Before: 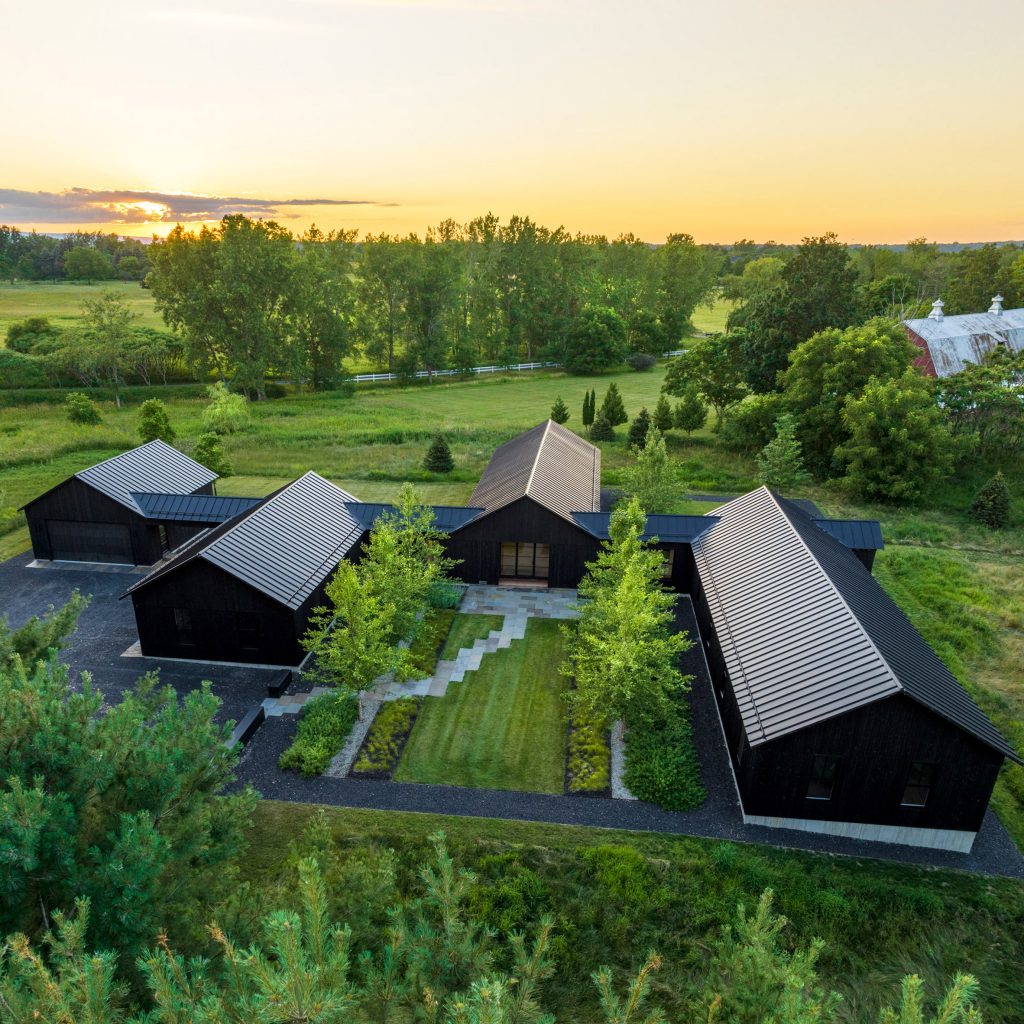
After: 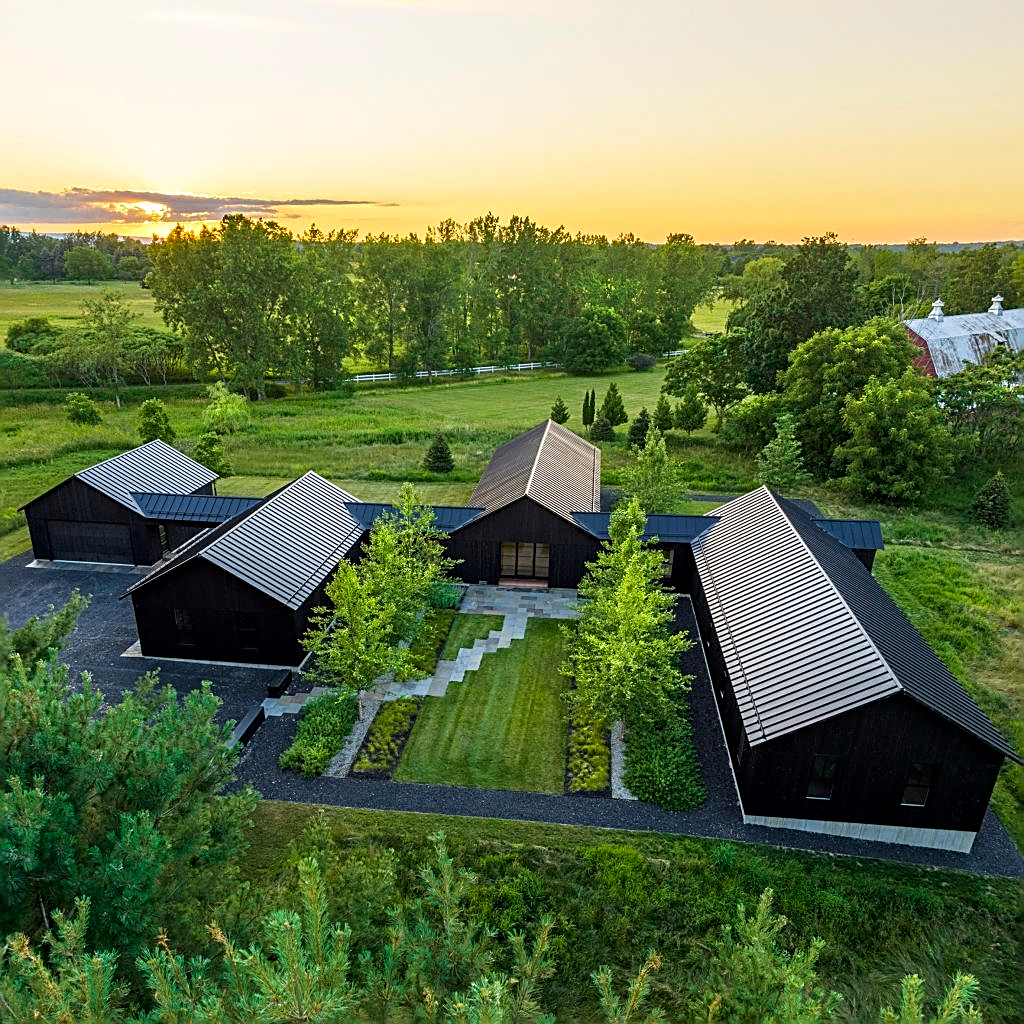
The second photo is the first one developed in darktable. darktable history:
contrast equalizer: octaves 7, y [[0.506, 0.531, 0.562, 0.606, 0.638, 0.669], [0.5 ×6], [0.5 ×6], [0 ×6], [0 ×6]], mix 0.146
sharpen: amount 0.747
color correction: highlights b* 0.053, saturation 1.12
